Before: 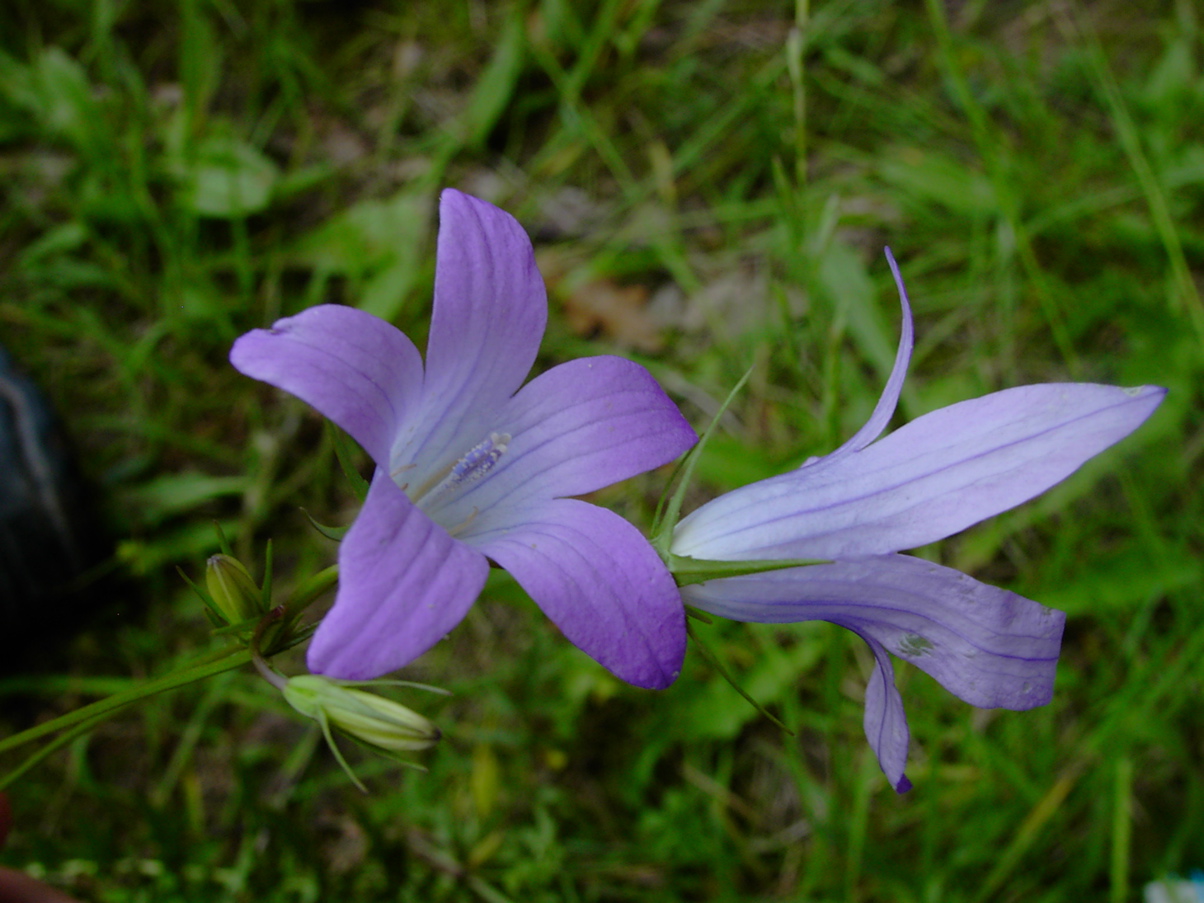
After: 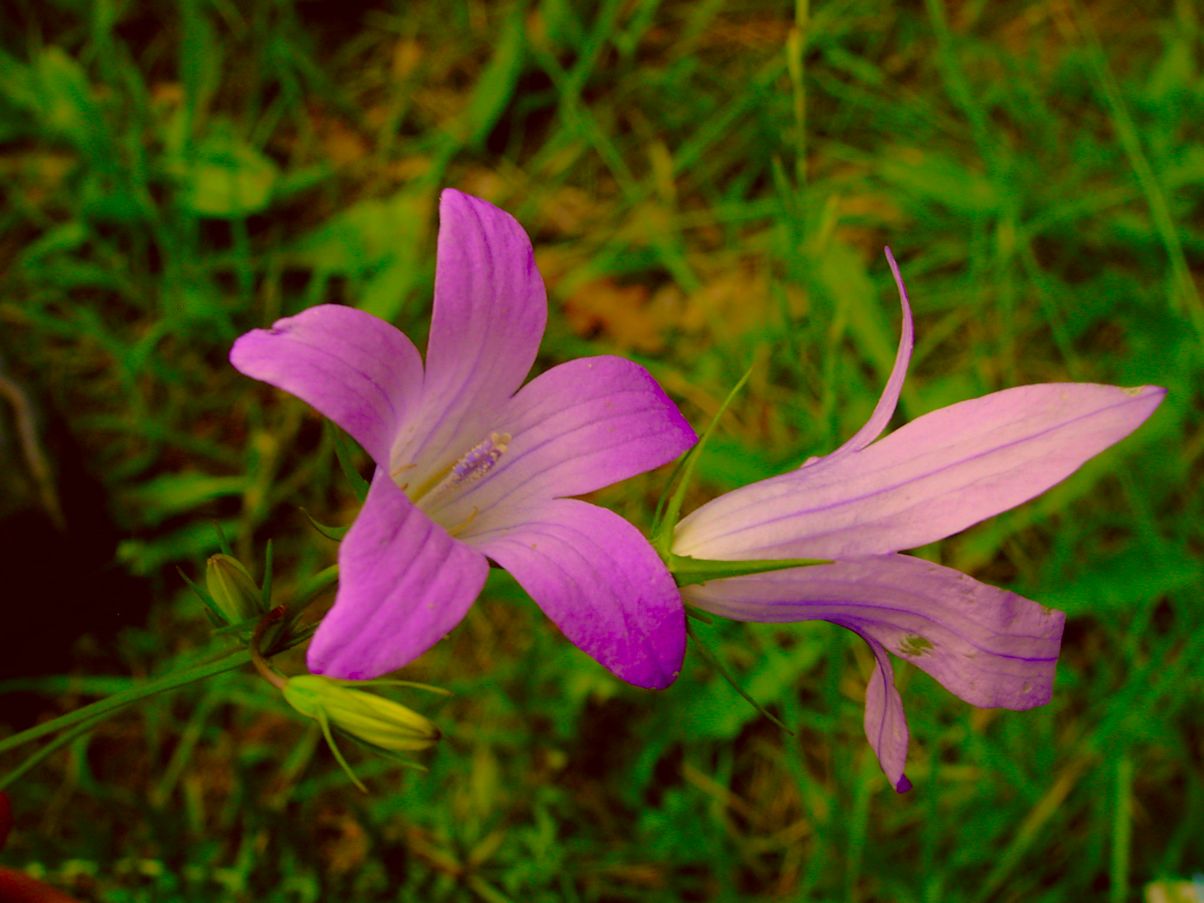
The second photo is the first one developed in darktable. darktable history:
color correction: highlights a* 10.94, highlights b* 30.55, shadows a* 2.78, shadows b* 17.96, saturation 1.75
